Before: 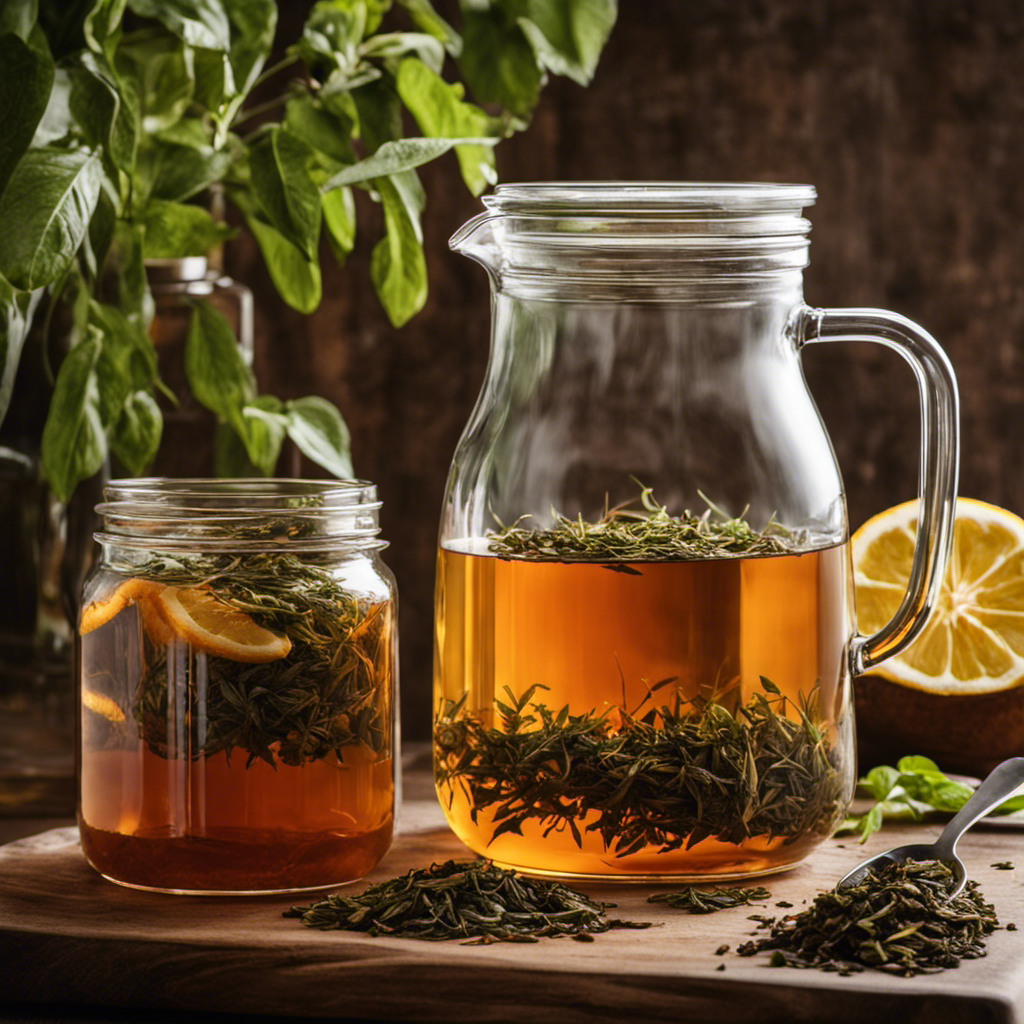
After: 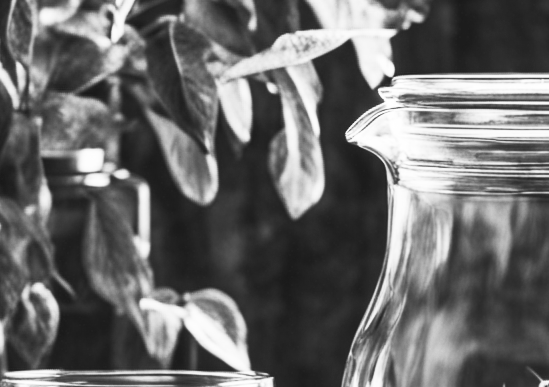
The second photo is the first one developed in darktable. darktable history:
contrast brightness saturation: contrast 0.53, brightness 0.47, saturation -1
crop: left 10.121%, top 10.631%, right 36.218%, bottom 51.526%
